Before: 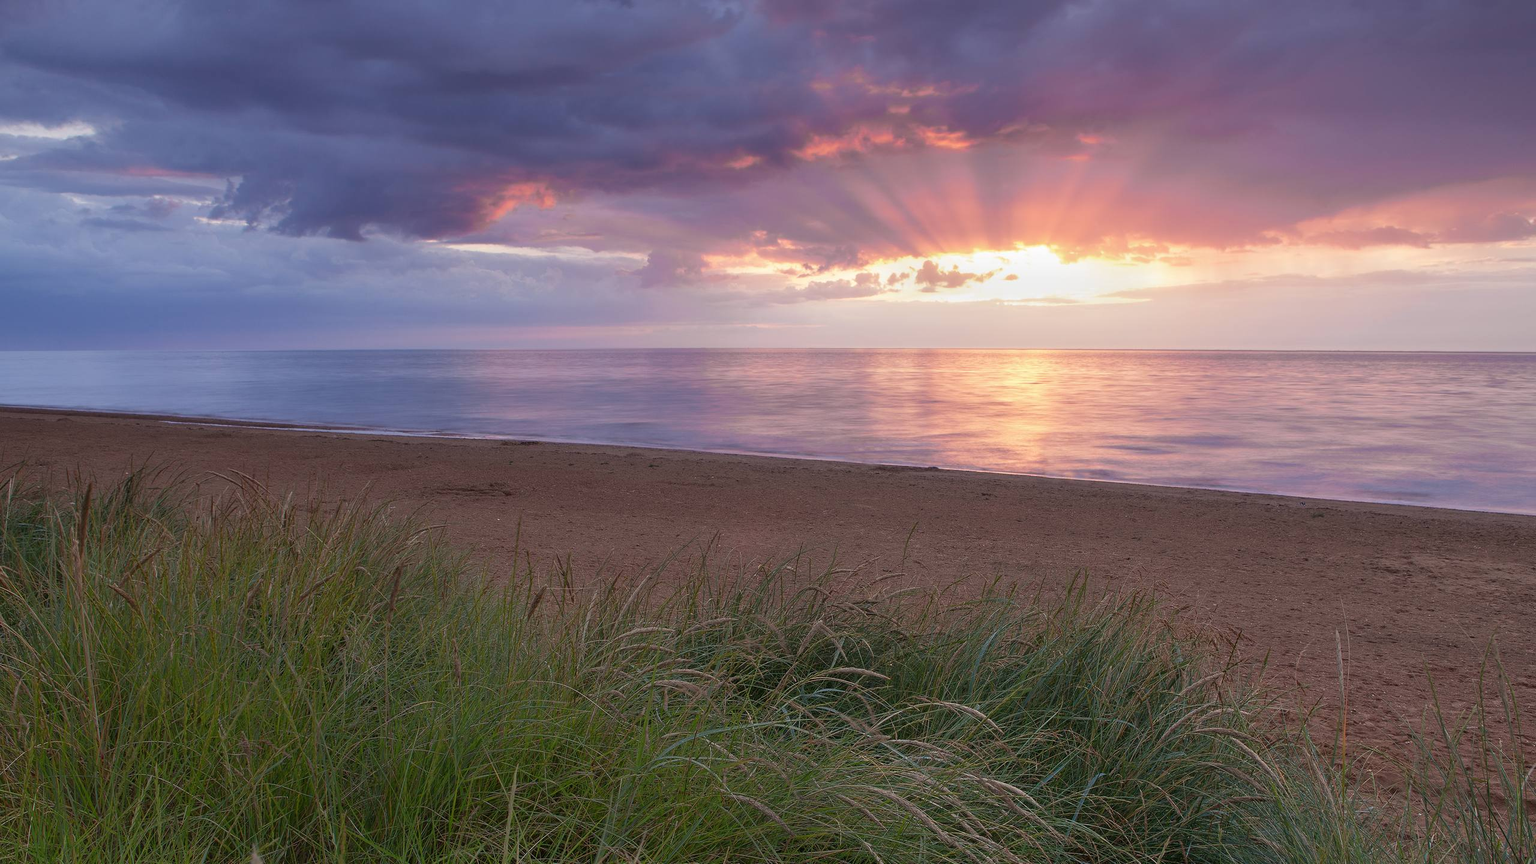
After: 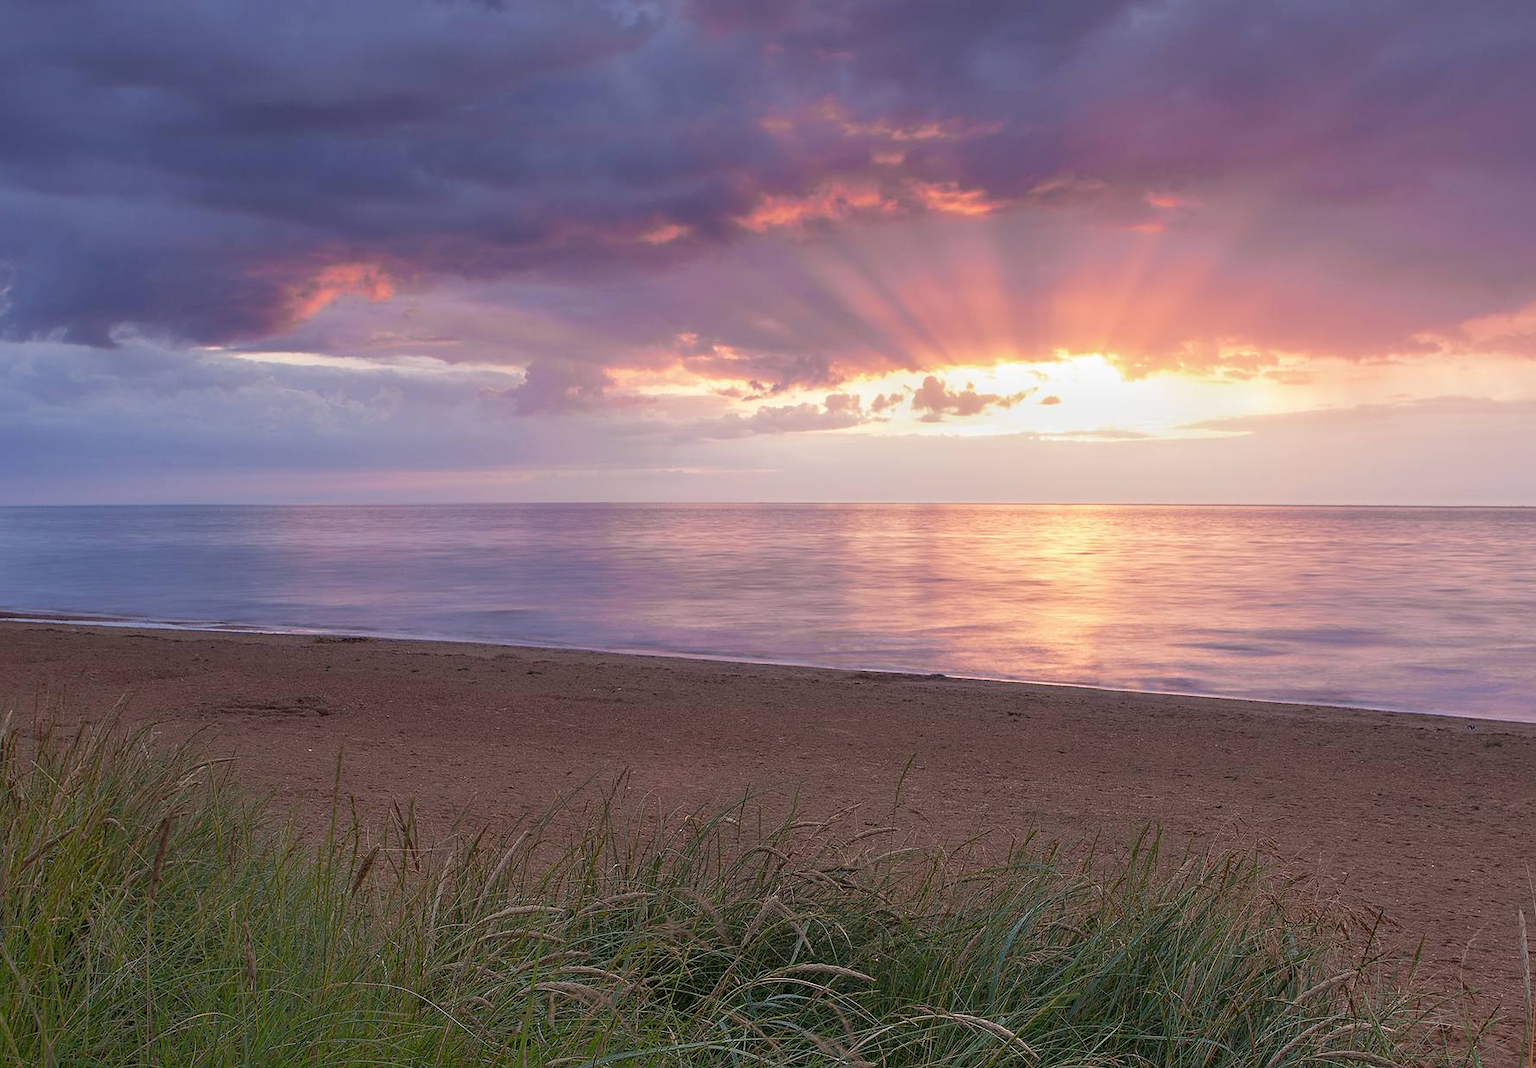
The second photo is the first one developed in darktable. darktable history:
exposure: black level correction 0.002, compensate highlight preservation false
sharpen: amount 0.201
crop: left 18.478%, right 12.226%, bottom 14.375%
